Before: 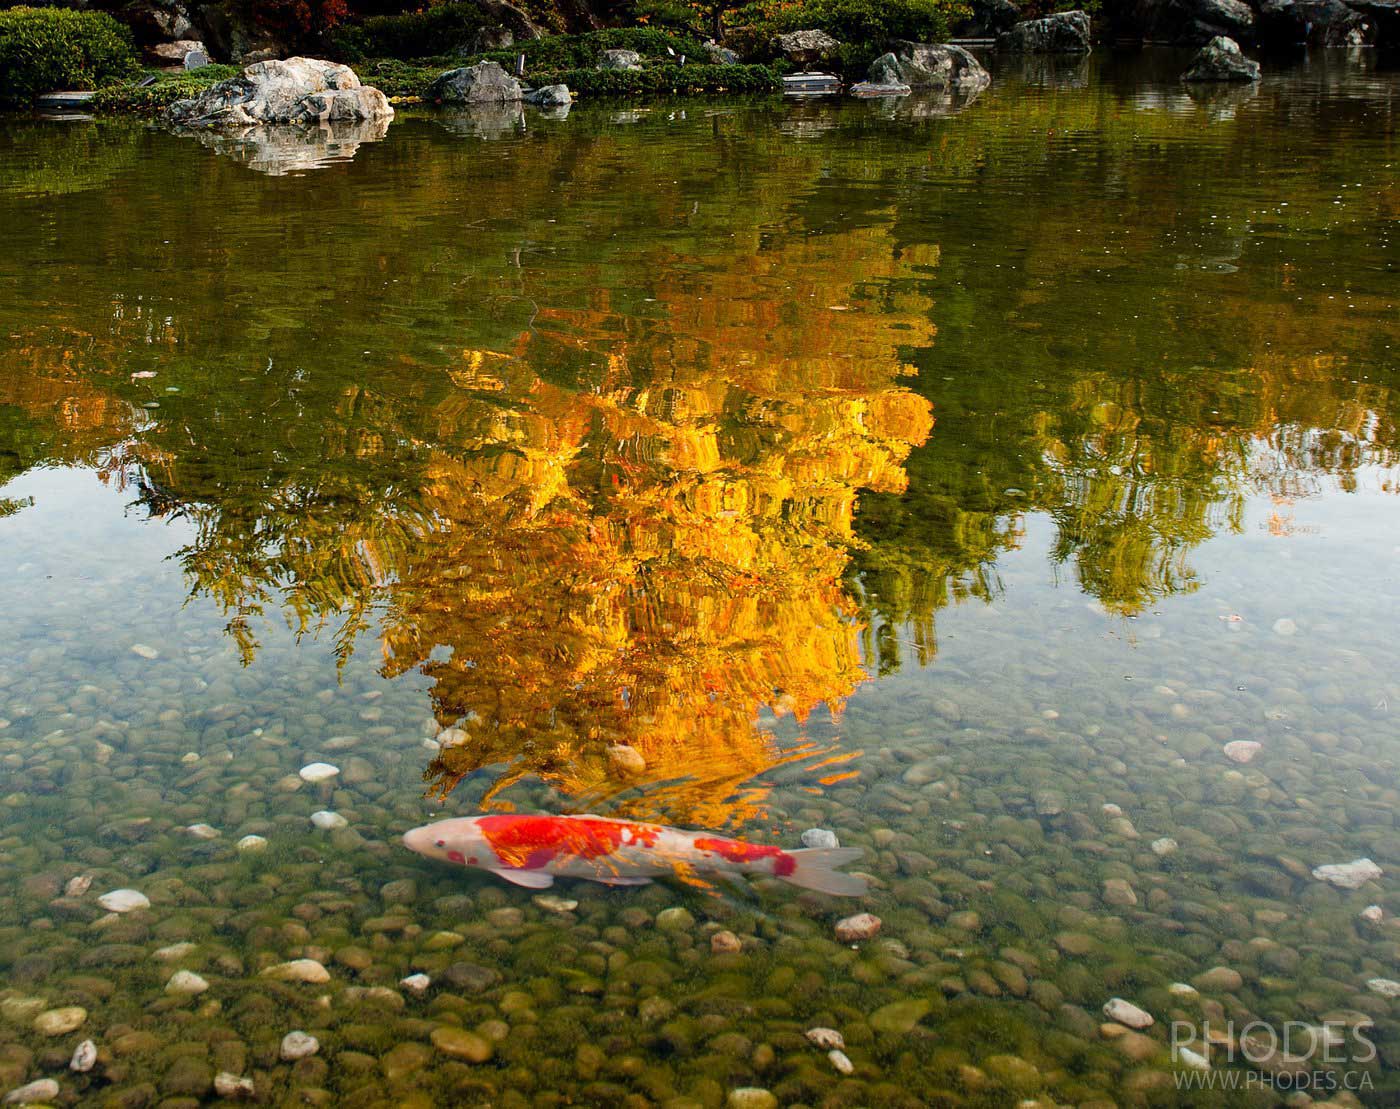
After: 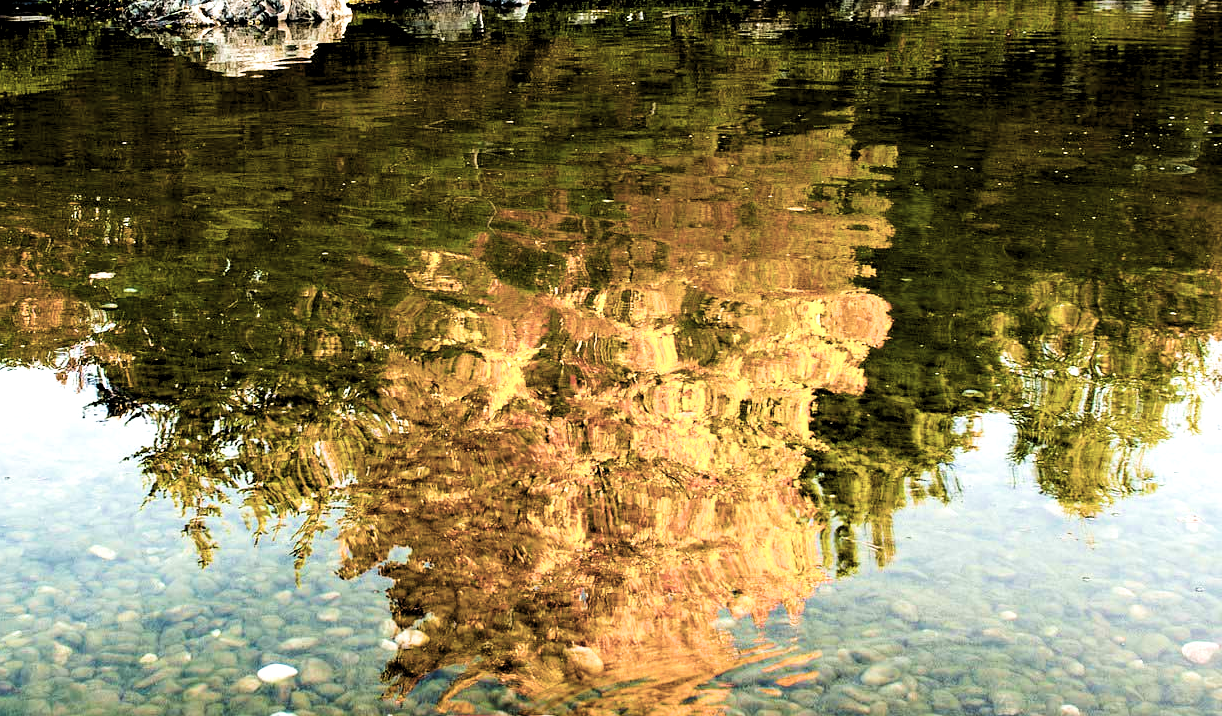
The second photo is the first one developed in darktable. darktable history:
crop: left 3.015%, top 8.969%, right 9.647%, bottom 26.457%
contrast brightness saturation: contrast 0.1, saturation -0.36
filmic rgb: black relative exposure -7.65 EV, white relative exposure 4.56 EV, hardness 3.61, contrast 1.05
levels: levels [0.129, 0.519, 0.867]
velvia: strength 67.07%, mid-tones bias 0.972
color balance rgb: perceptual saturation grading › global saturation 10%, global vibrance 10%
exposure: exposure 0.785 EV, compensate highlight preservation false
